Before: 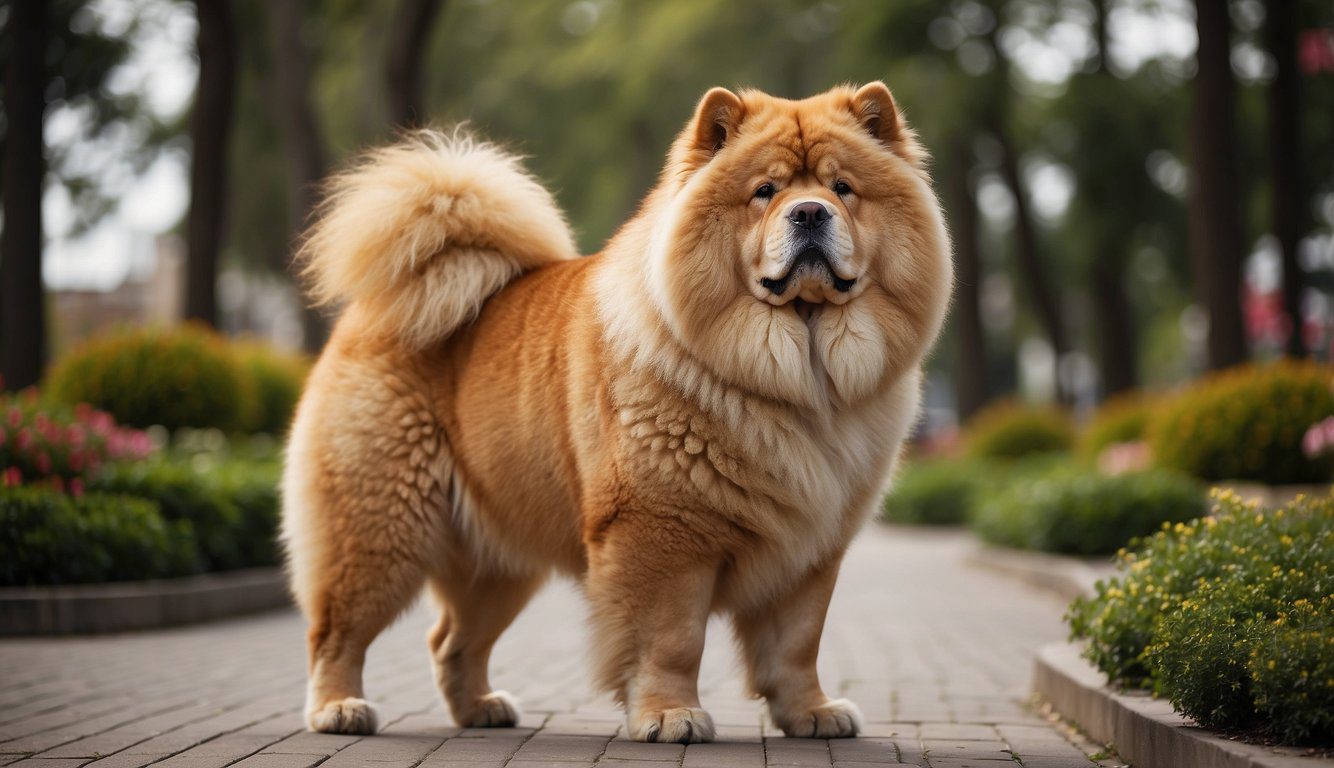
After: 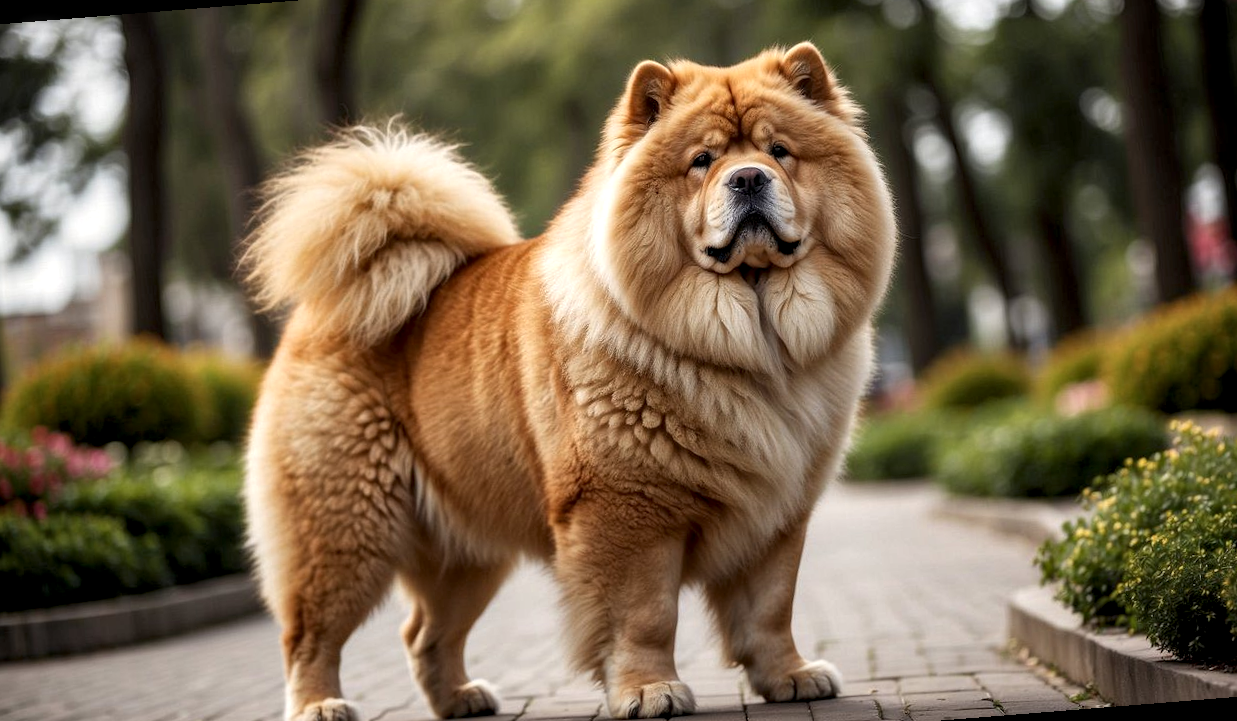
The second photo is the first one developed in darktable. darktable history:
local contrast: detail 150%
rotate and perspective: rotation -4.57°, crop left 0.054, crop right 0.944, crop top 0.087, crop bottom 0.914
